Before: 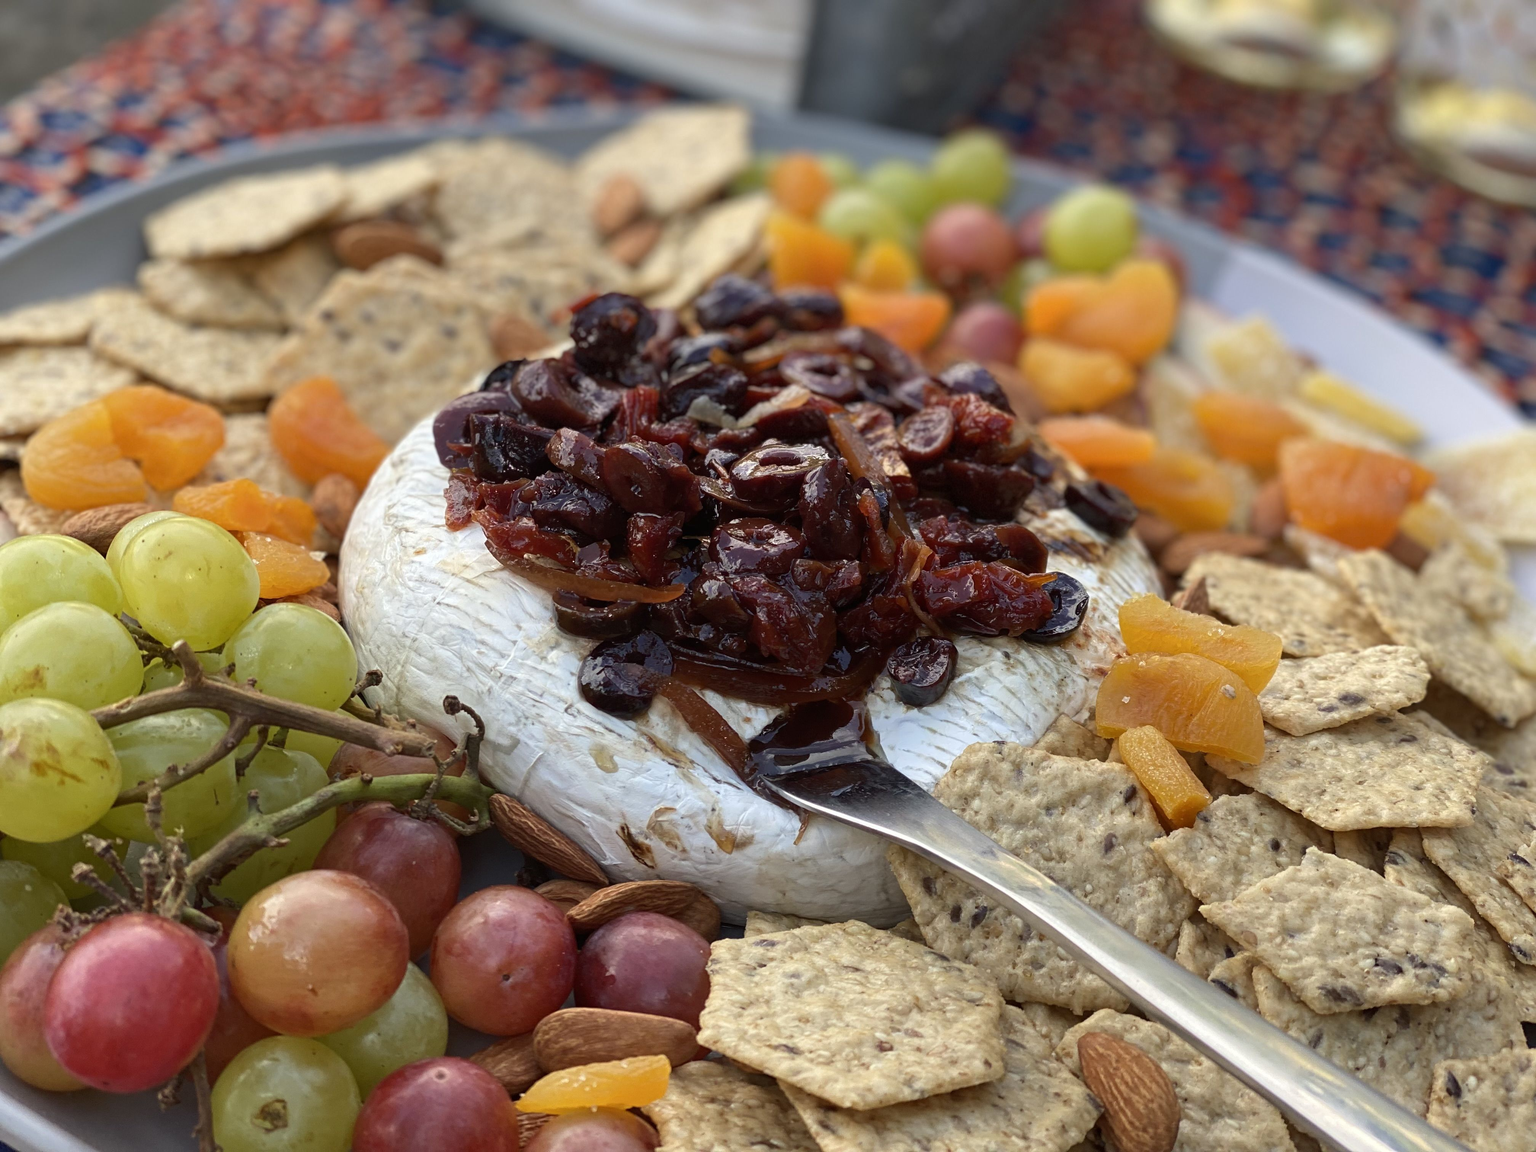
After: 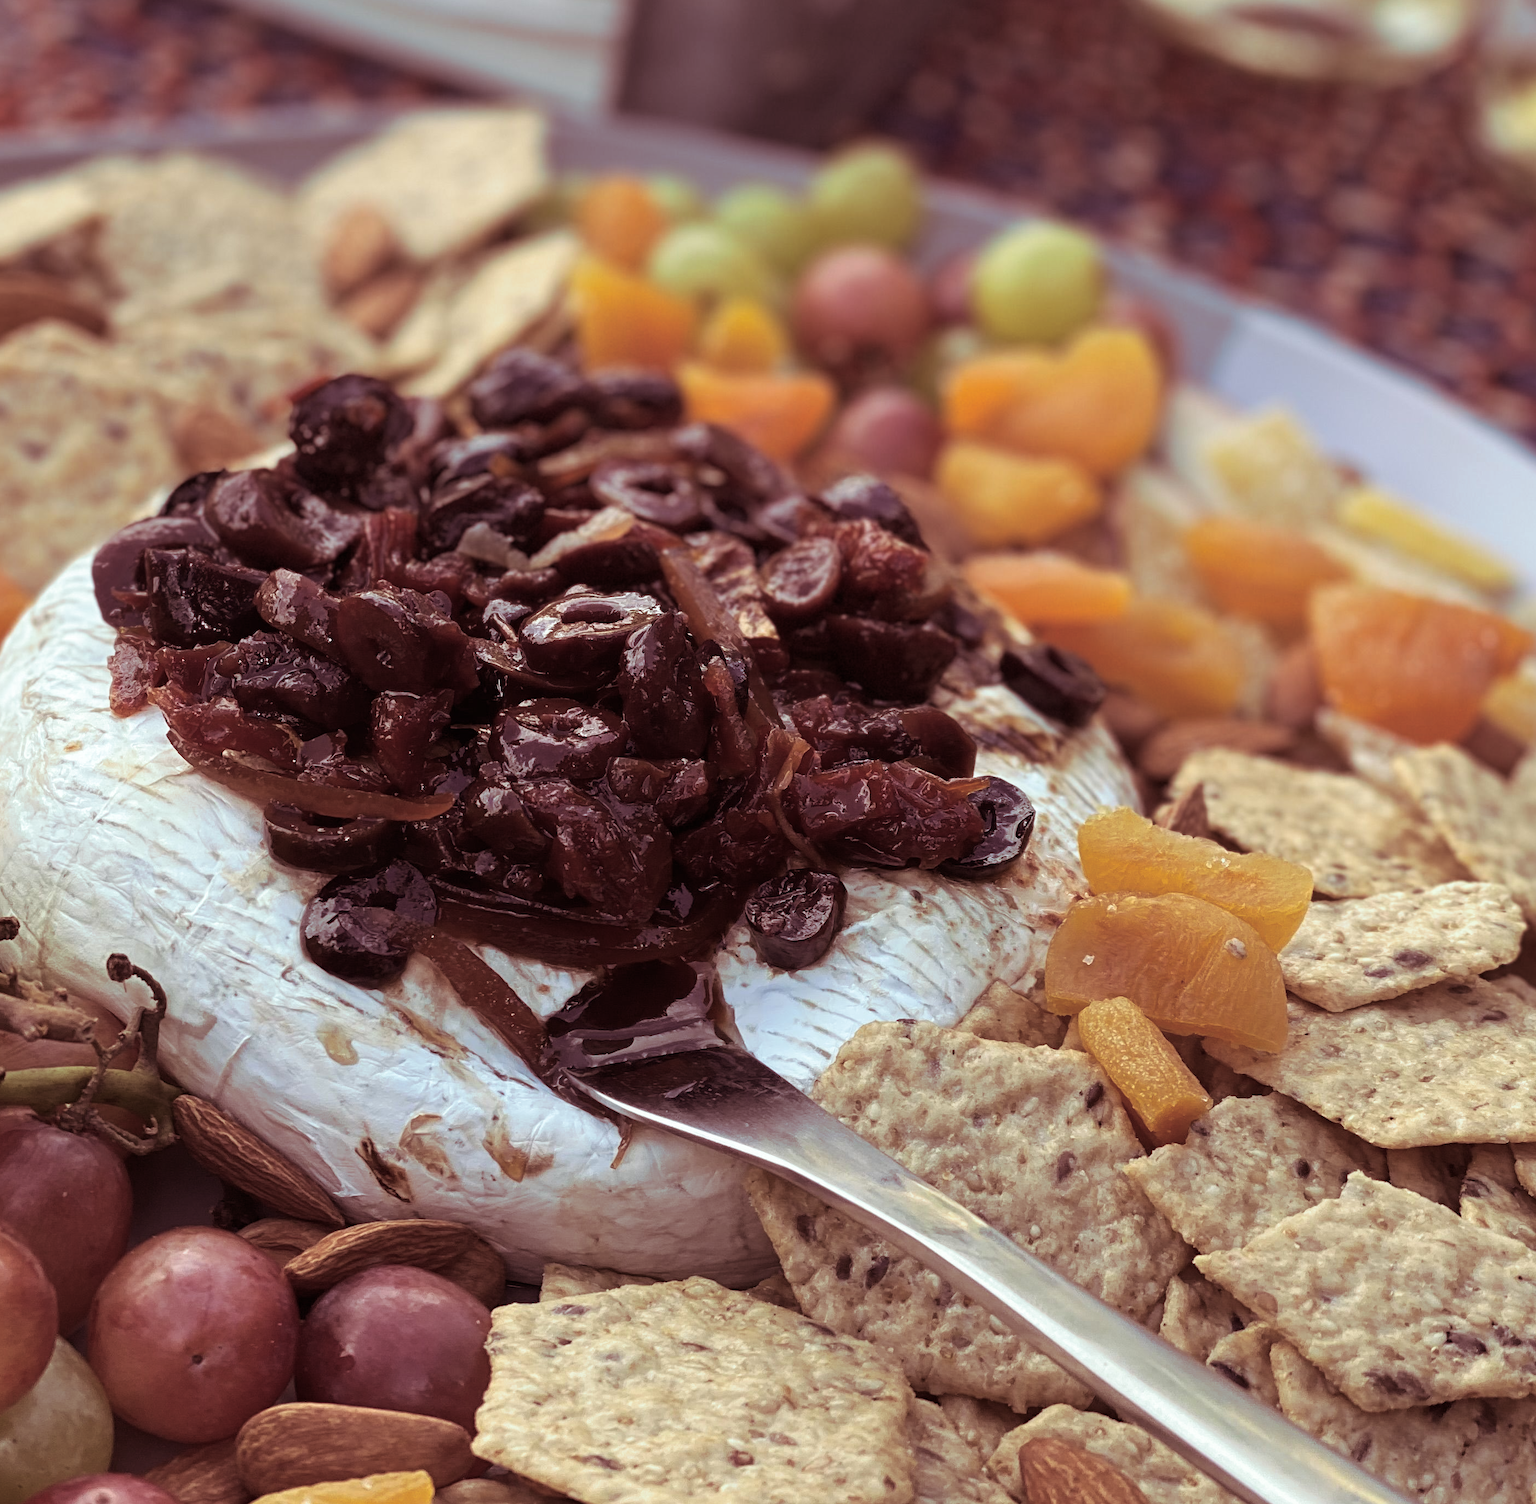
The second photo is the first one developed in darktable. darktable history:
split-toning: highlights › hue 180°
crop and rotate: left 24.034%, top 2.838%, right 6.406%, bottom 6.299%
